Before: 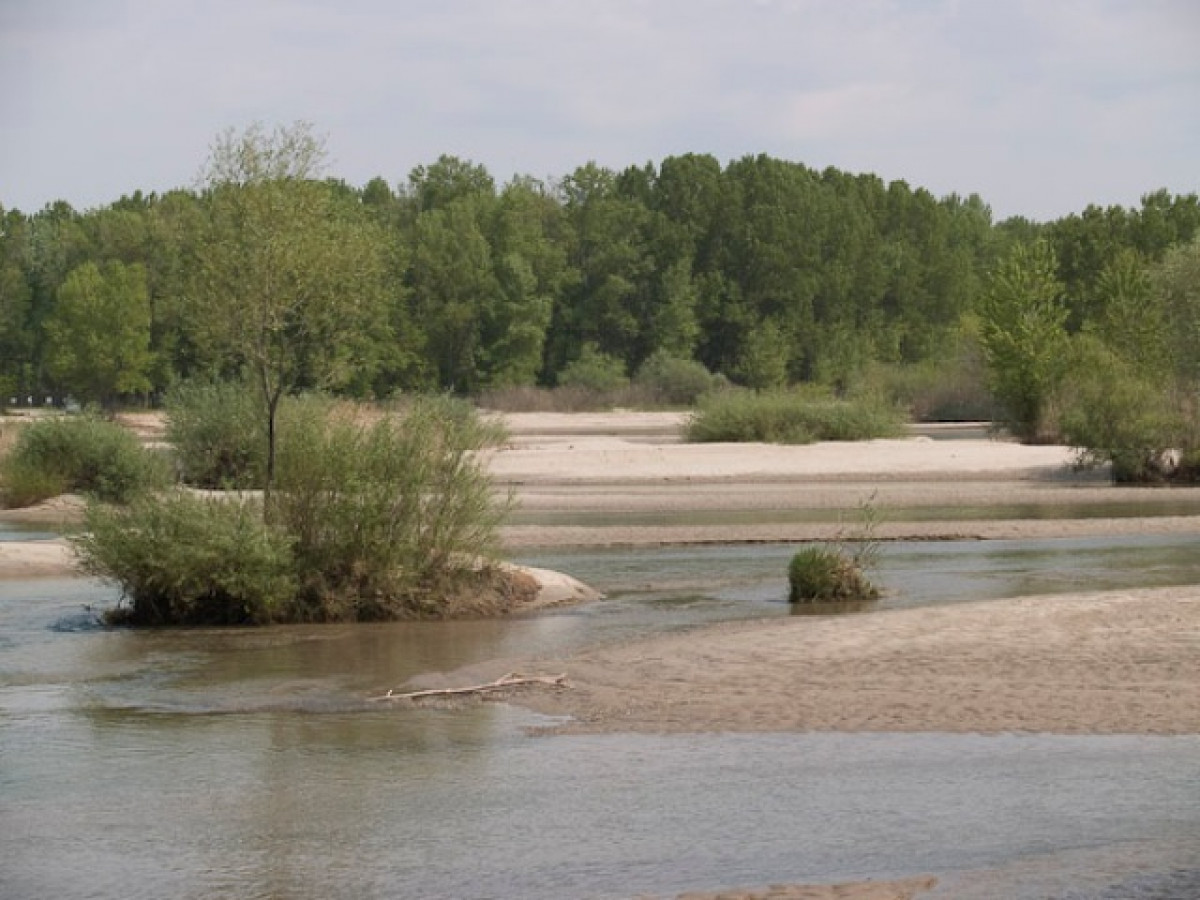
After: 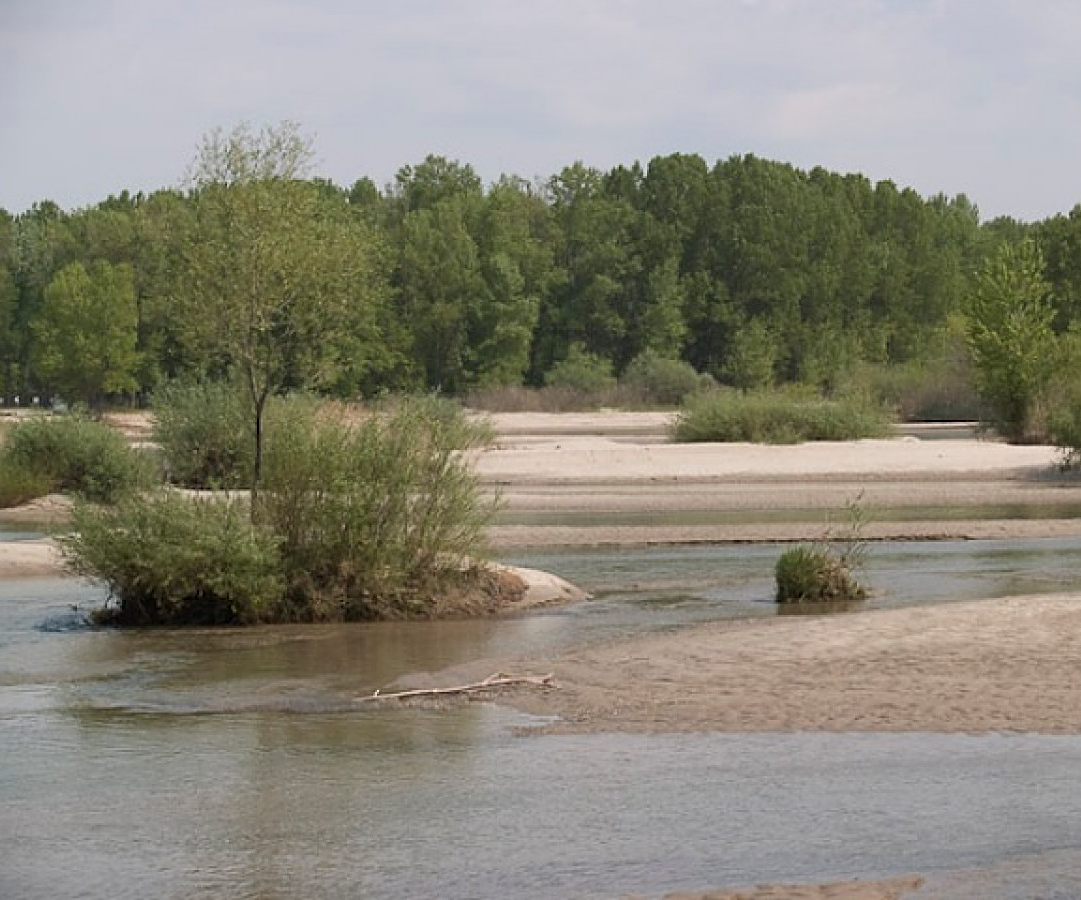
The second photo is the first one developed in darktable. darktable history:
crop and rotate: left 1.088%, right 8.807%
sharpen: on, module defaults
